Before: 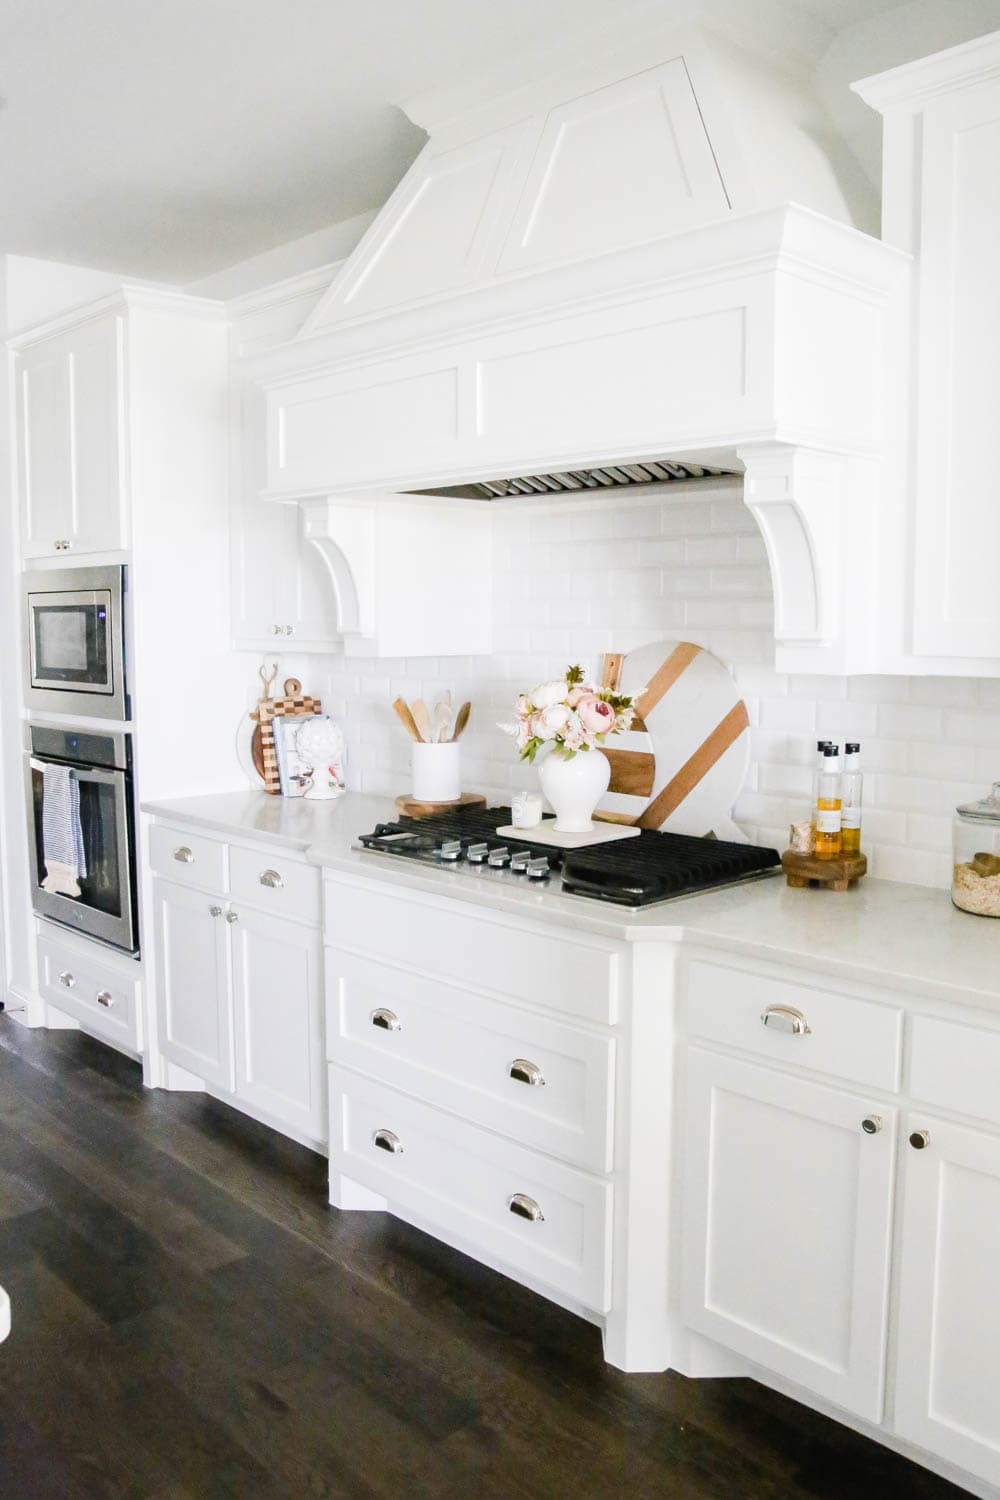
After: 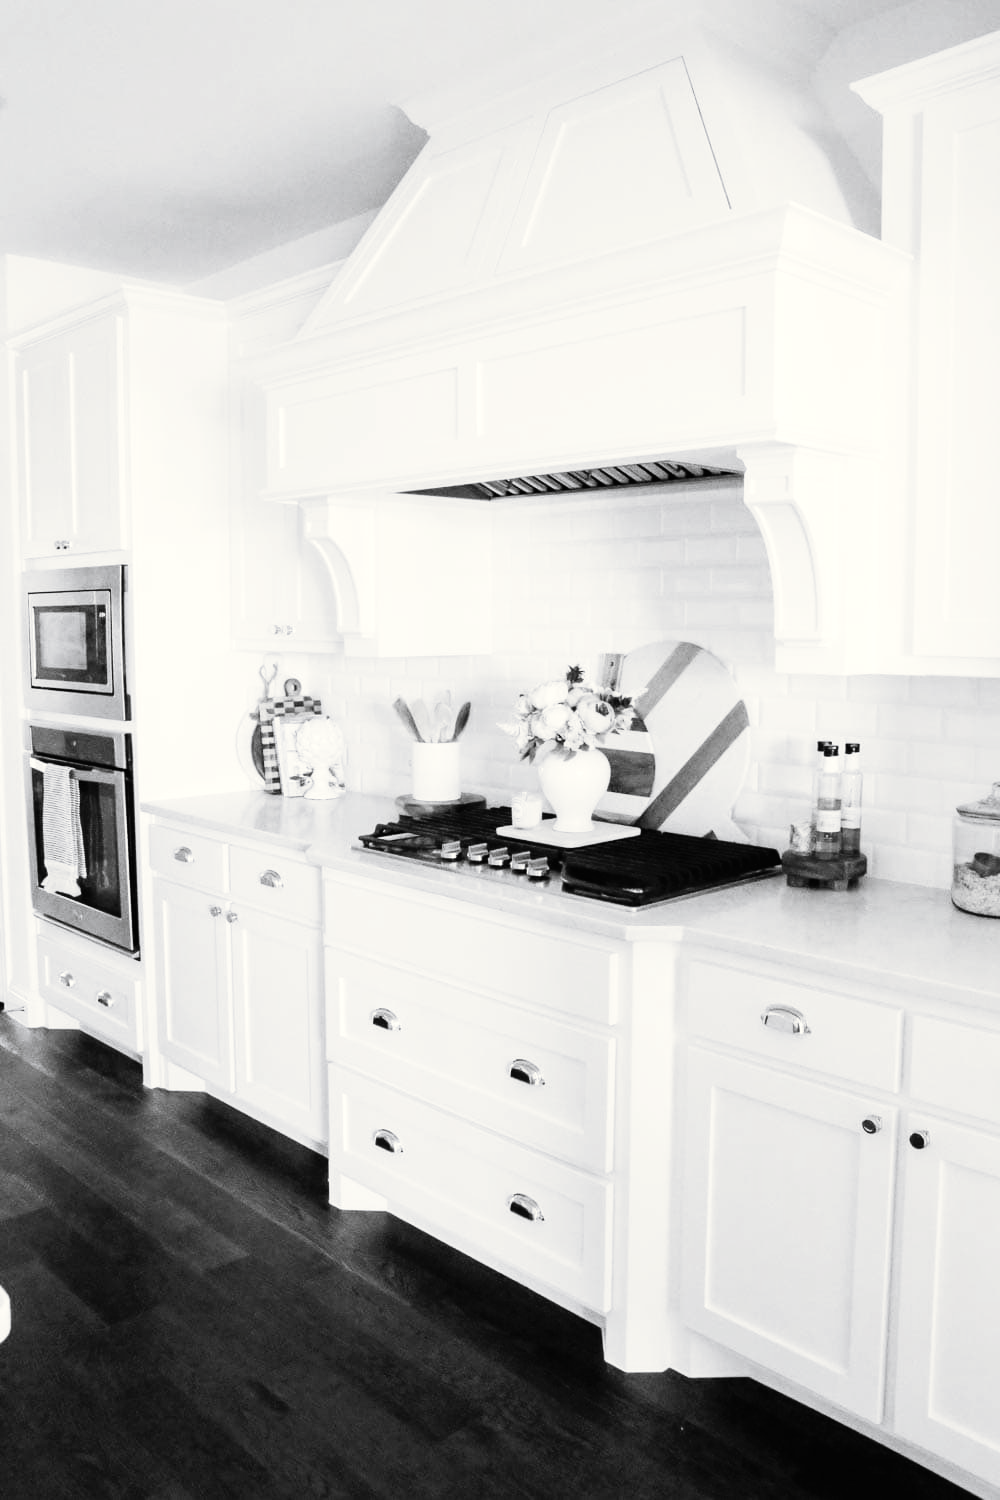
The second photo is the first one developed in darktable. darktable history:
tone curve: curves: ch0 [(0, 0) (0.003, 0.008) (0.011, 0.008) (0.025, 0.011) (0.044, 0.017) (0.069, 0.026) (0.1, 0.039) (0.136, 0.054) (0.177, 0.093) (0.224, 0.15) (0.277, 0.21) (0.335, 0.285) (0.399, 0.366) (0.468, 0.462) (0.543, 0.564) (0.623, 0.679) (0.709, 0.79) (0.801, 0.883) (0.898, 0.95) (1, 1)], preserve colors none
color look up table: target L [89.88, 87.41, 84.2, 68.49, 78.07, 62.97, 62.72, 63.22, 58.38, 44.41, 21.25, 200.82, 80.97, 73.19, 61.19, 53.39, 53.98, 55.54, 53.39, 50.17, 44.82, 32.75, 35.44, 16.59, 20.33, 100, 87.41, 83.12, 82.41, 78.43, 72.58, 63.98, 61.45, 59.41, 66.24, 54.24, 59.02, 48.31, 8.248, 15.63, 15.63, 101.64, 101.31, 87.41, 76.37, 62.21, 37.41, 30.88, 4.324], target a [0, -0.001, 0, 0, -0.002, 0.001 ×4, 0, 0, 0, -0.002, 0.001 ×8, 0, 0.001, 0, 0, -0.653, -0.001, -0.001, -0.002, 0, 0, 0, 0.001, 0, 0.001, 0.001, 0, 0.001, 0, 0, 0, 0.001, 0.001, -0.001, 0.001 ×4, 0], target b [0.001, 0.002, 0.002, 0.001, 0.023, -0.005 ×4, -0.001, -0.002, -0.001, 0.024, -0.005, -0.005, -0.004, -0.004, -0.005, -0.004, -0.005, -0.001, -0.002, -0.005, -0.002, -0.002, 8.393, 0.002, 0.002, 0.024, 0.002, 0.002, 0.001, -0.005, 0.001, -0.005, -0.005, 0.001, -0.005, -0.002 ×5, 0.002, -0.005, -0.005, -0.004, -0.005, -0.001], num patches 49
